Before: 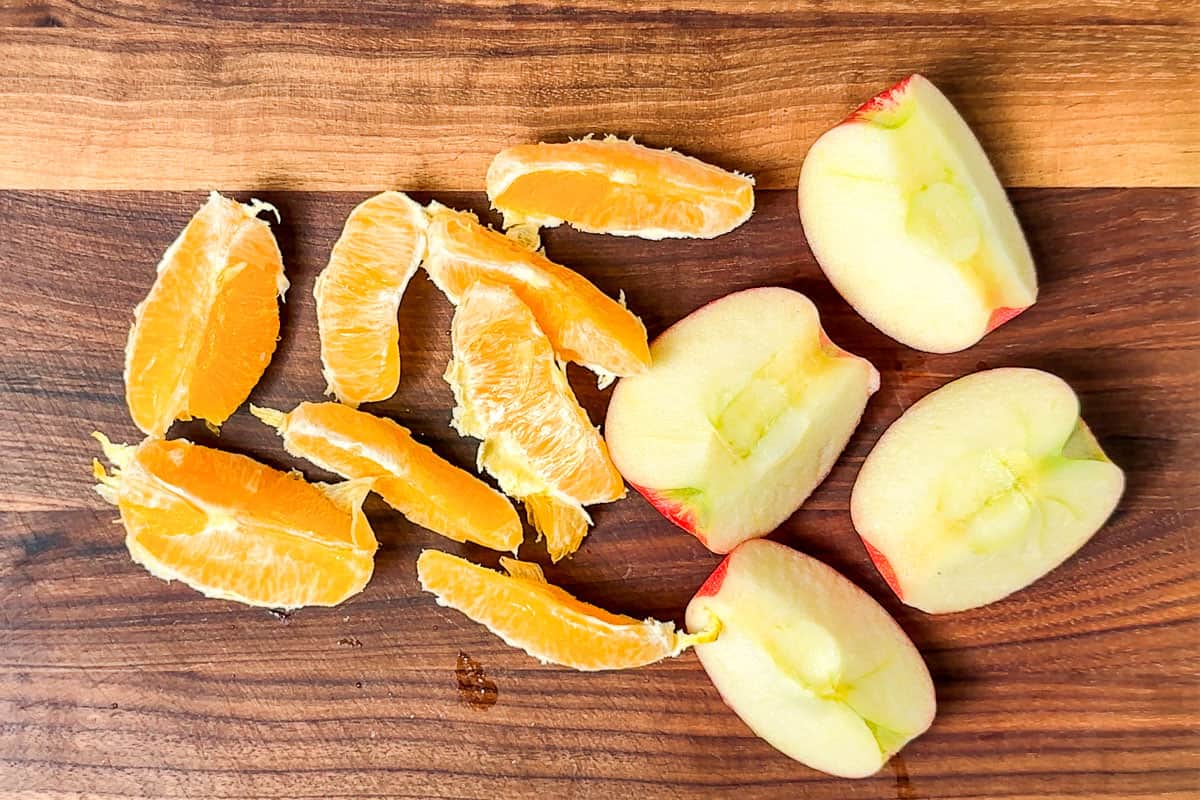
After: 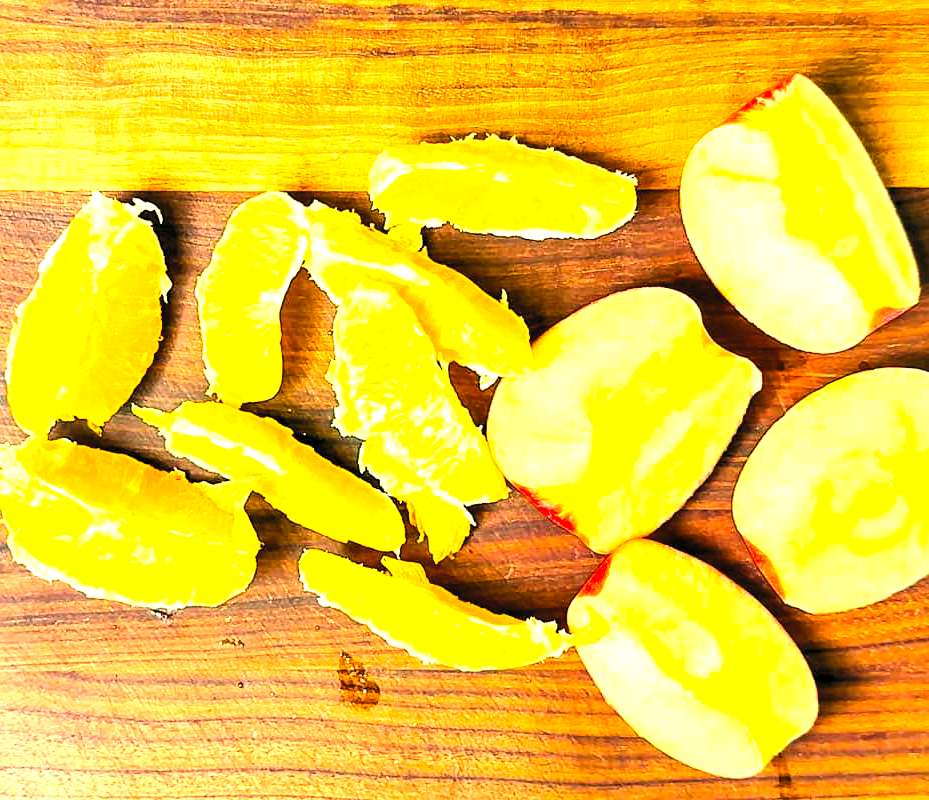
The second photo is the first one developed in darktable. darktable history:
crop: left 9.88%, right 12.664%
color balance: lift [1.005, 0.99, 1.007, 1.01], gamma [1, 1.034, 1.032, 0.966], gain [0.873, 1.055, 1.067, 0.933]
levels: levels [0.116, 0.574, 1]
contrast brightness saturation: contrast 0.2, brightness 0.16, saturation 0.22
exposure: black level correction 0, exposure 1.75 EV, compensate exposure bias true, compensate highlight preservation false
color balance rgb: perceptual saturation grading › global saturation 20%, global vibrance 20%
